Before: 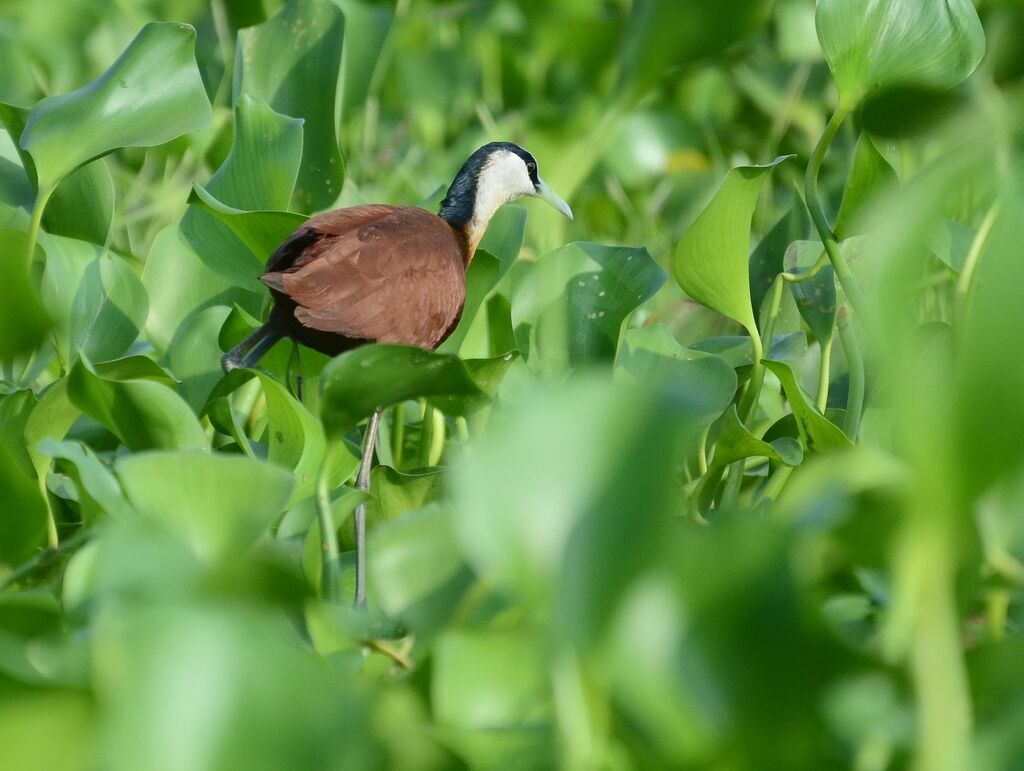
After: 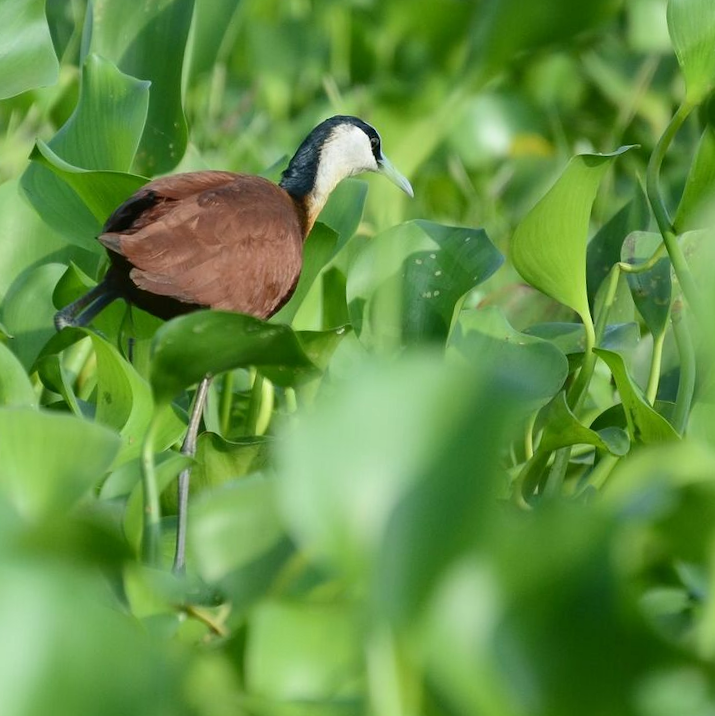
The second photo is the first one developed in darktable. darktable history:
local contrast: mode bilateral grid, contrast 15, coarseness 35, detail 104%, midtone range 0.2
crop and rotate: angle -3.28°, left 14.024%, top 0.034%, right 10.875%, bottom 0.05%
